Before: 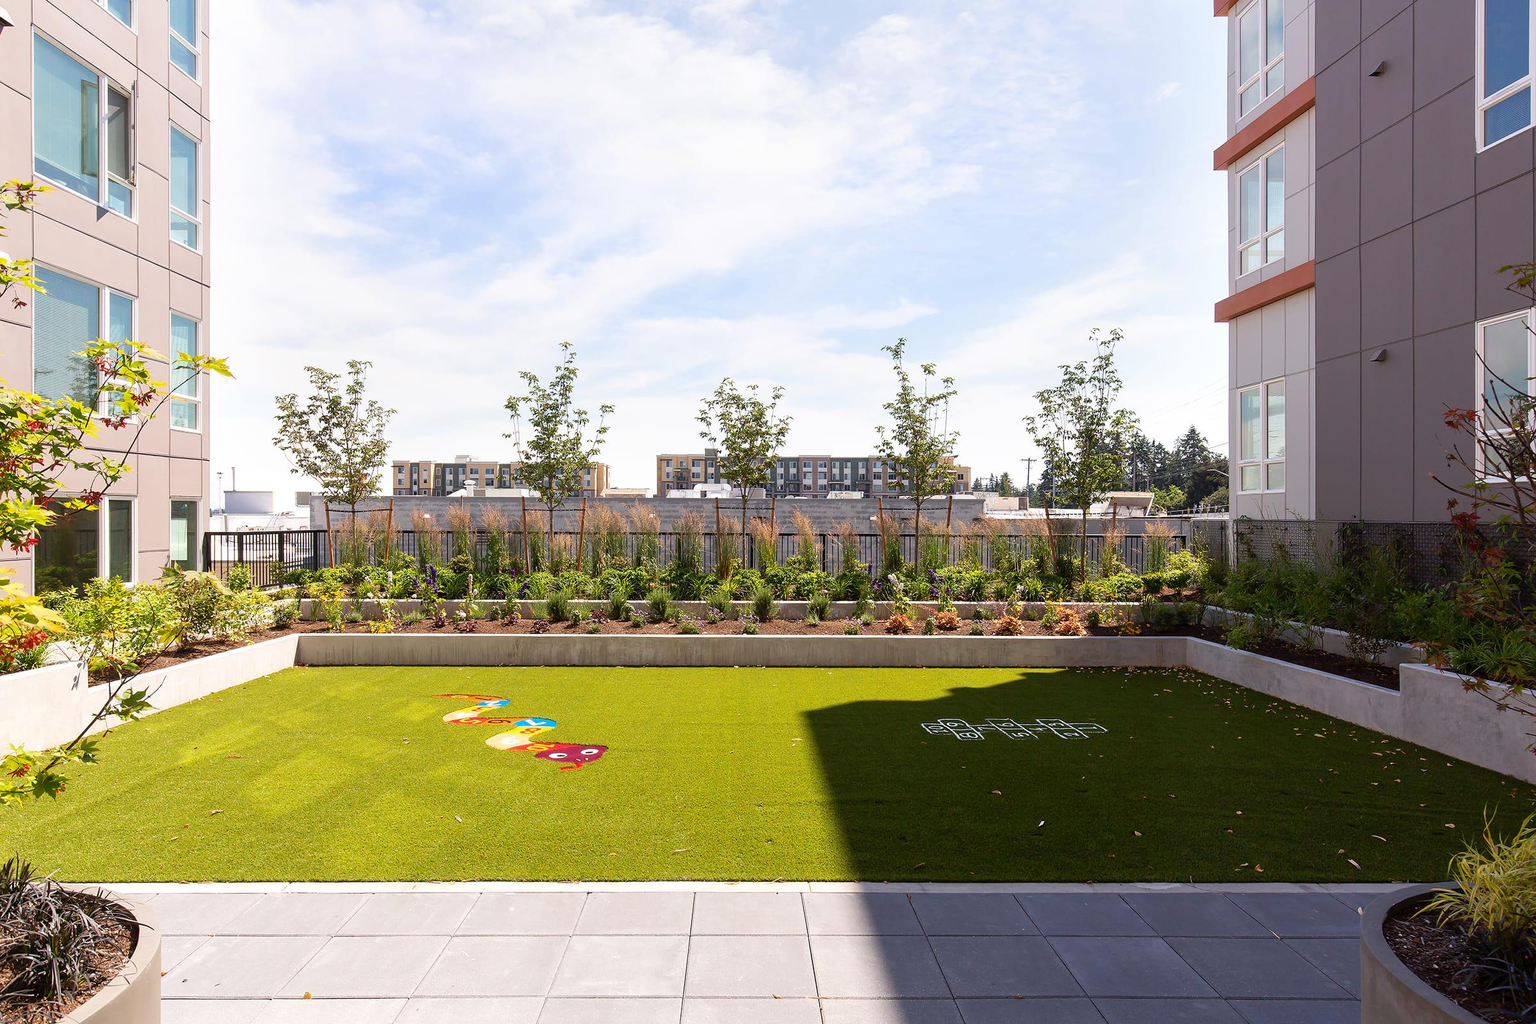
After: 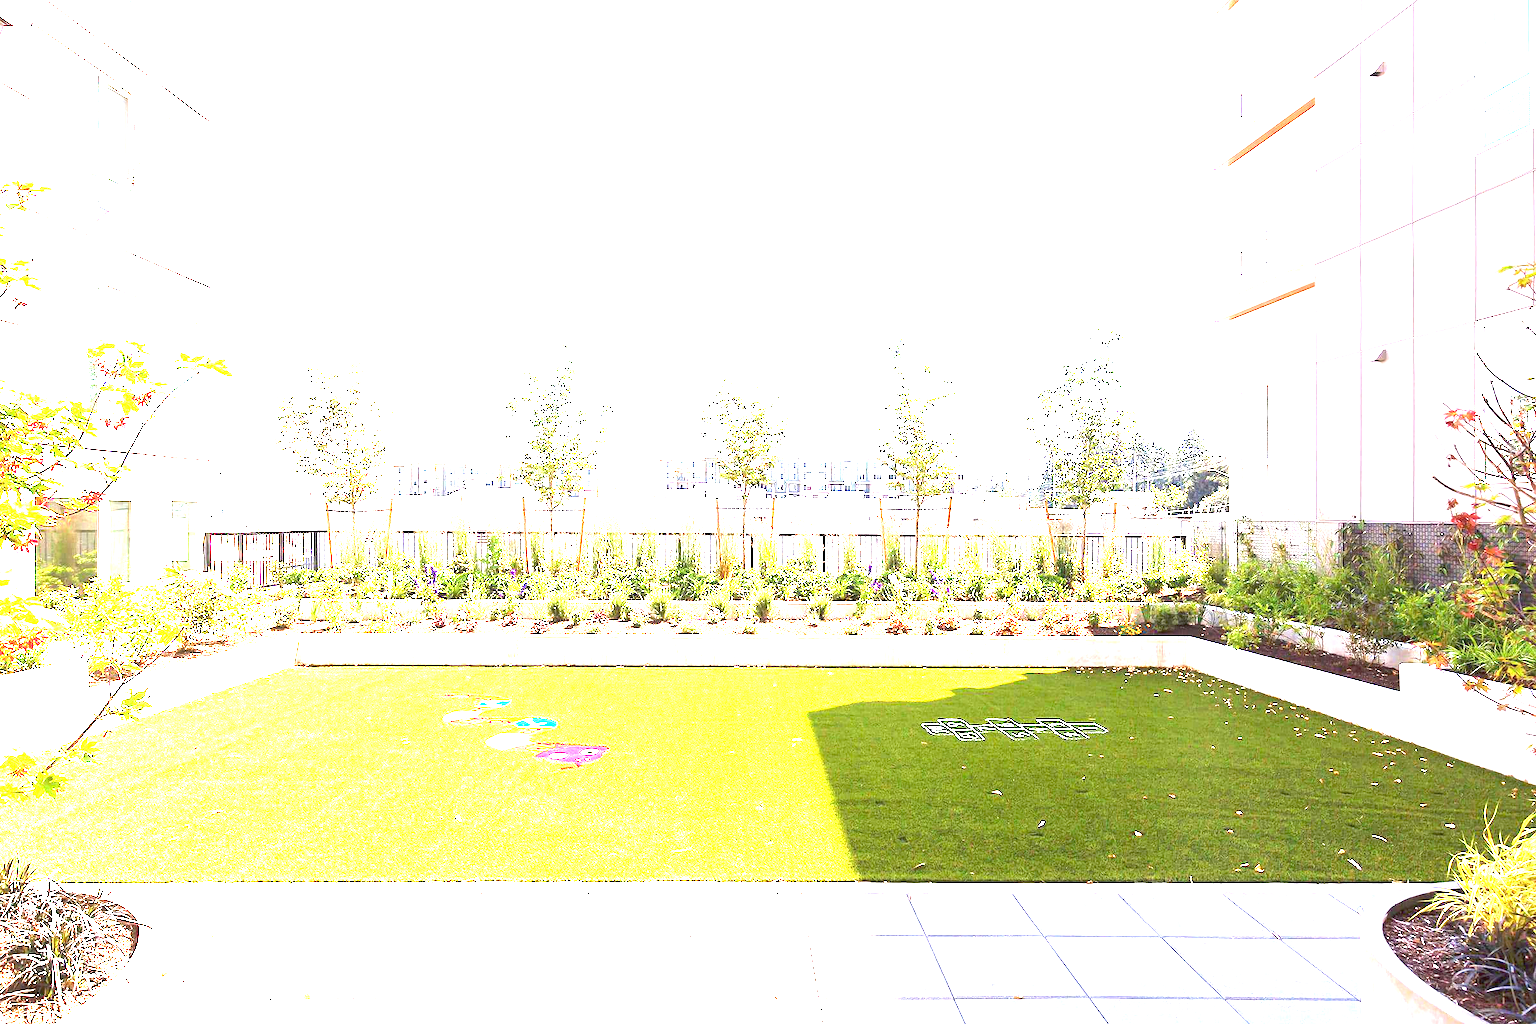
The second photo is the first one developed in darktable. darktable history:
tone equalizer: on, module defaults
exposure: black level correction 0, exposure 4 EV, compensate exposure bias true, compensate highlight preservation false
